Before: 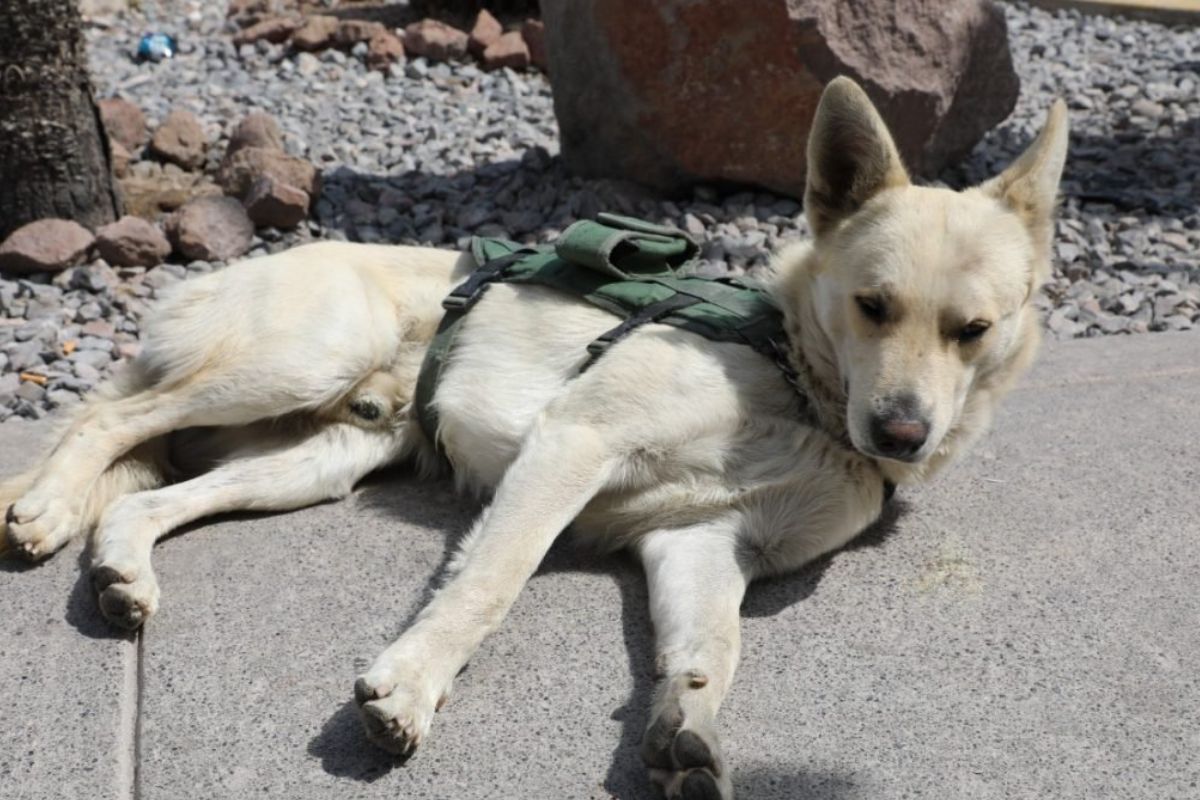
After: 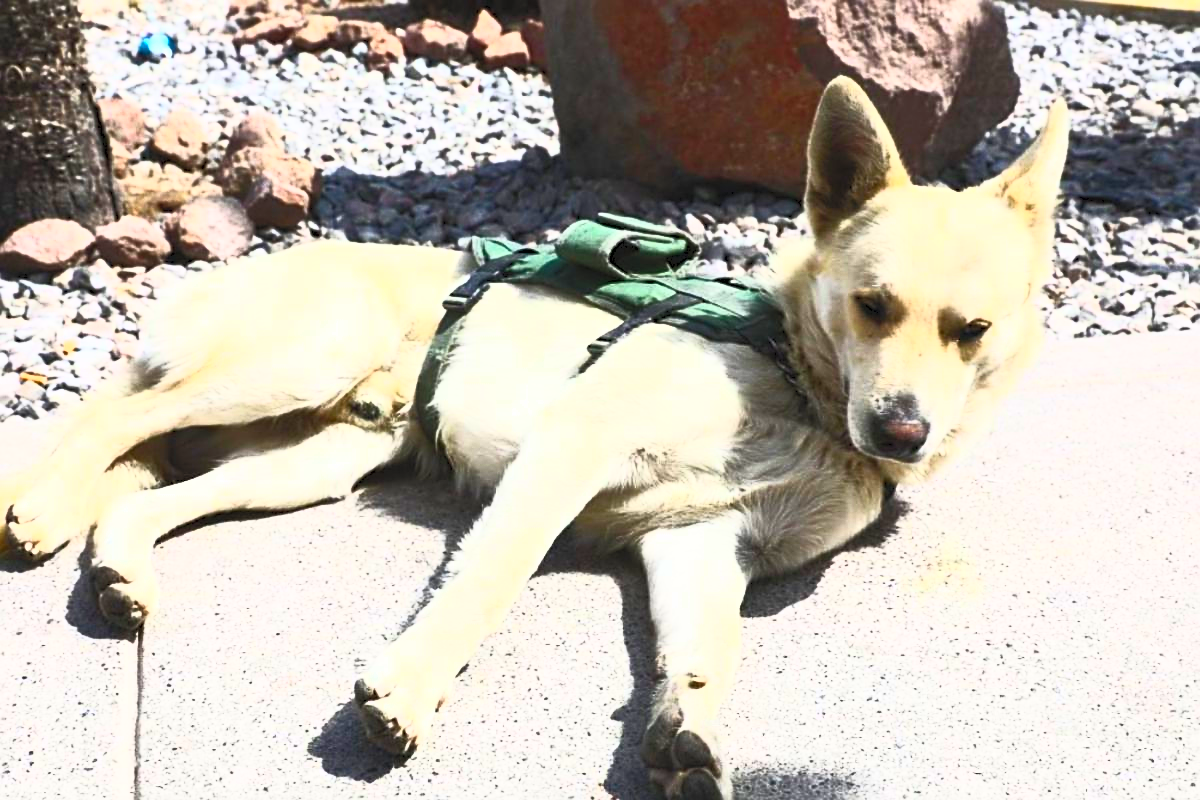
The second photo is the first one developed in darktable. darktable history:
contrast brightness saturation: contrast 1, brightness 1, saturation 1
sharpen: on, module defaults
